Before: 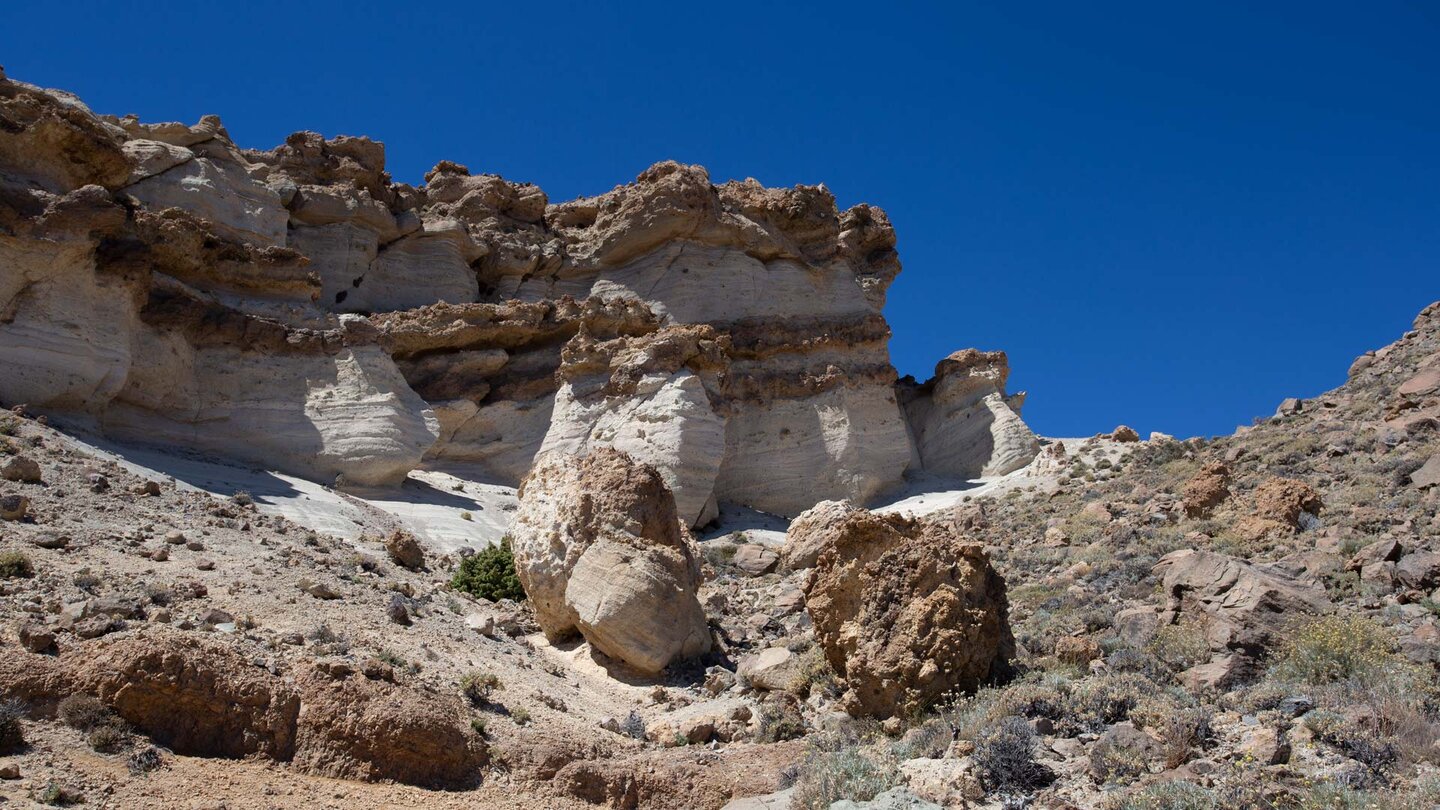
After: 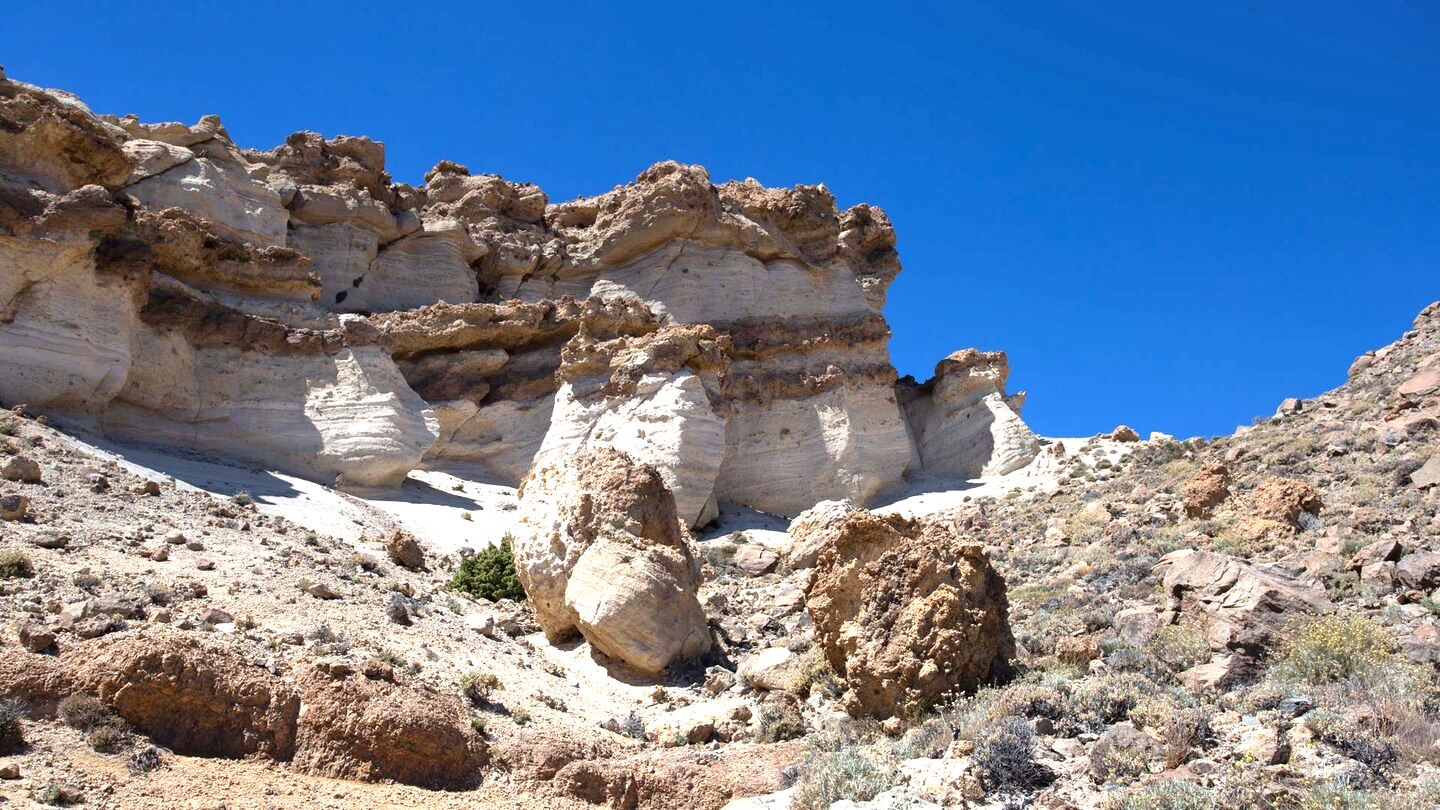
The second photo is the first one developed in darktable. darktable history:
exposure: black level correction 0, exposure 1.028 EV, compensate highlight preservation false
shadows and highlights: shadows 52, highlights -28.53, soften with gaussian
